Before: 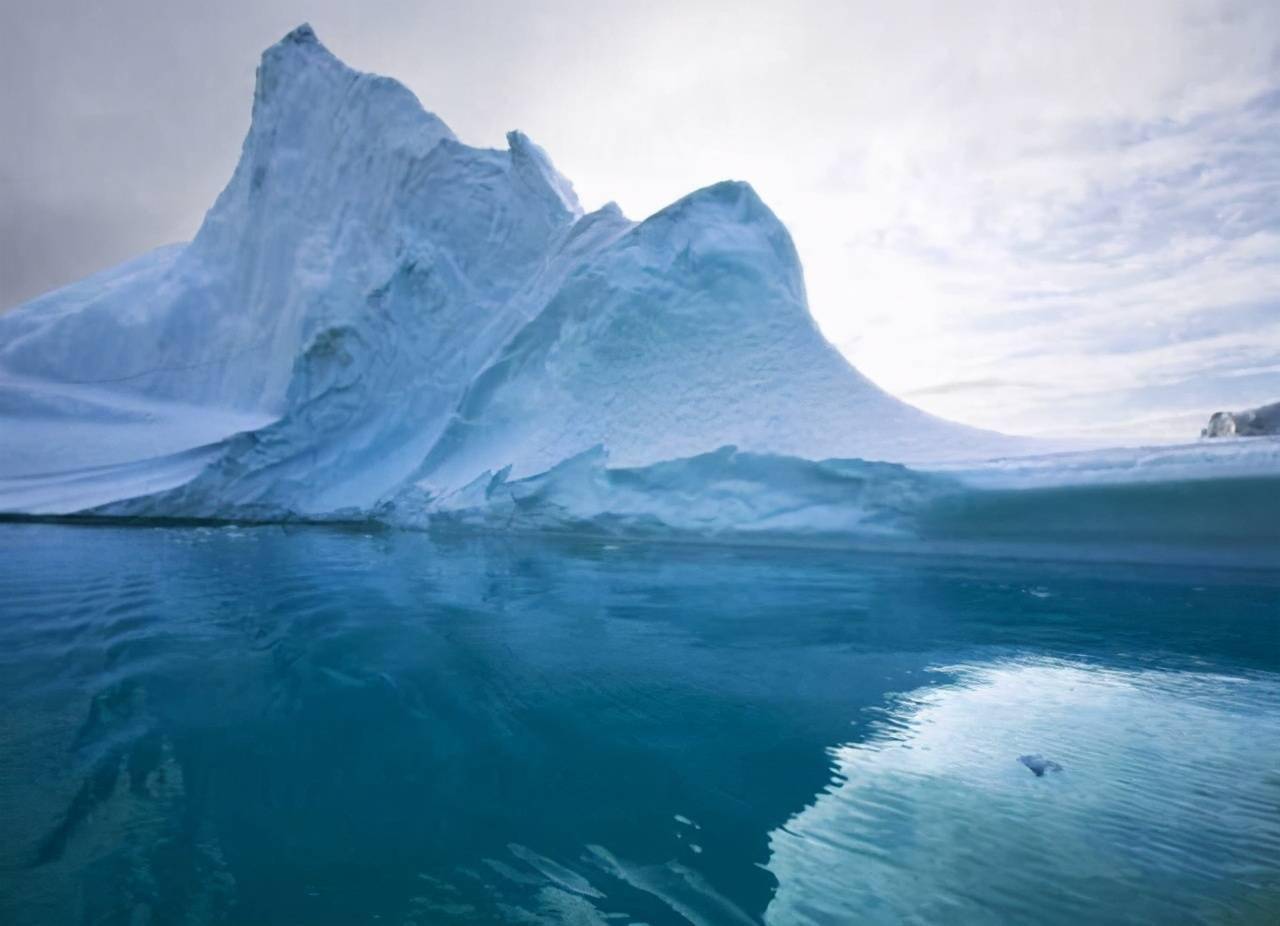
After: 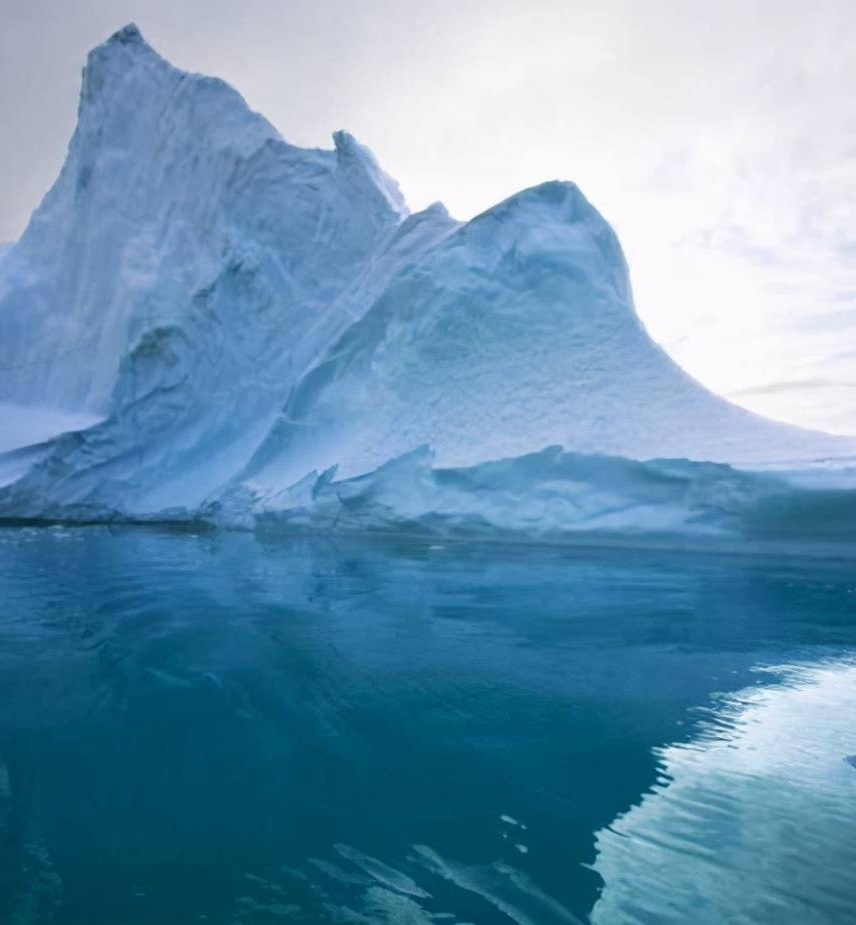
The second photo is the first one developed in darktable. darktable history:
crop and rotate: left 13.6%, right 19.501%
color balance rgb: perceptual saturation grading › global saturation 0.524%
